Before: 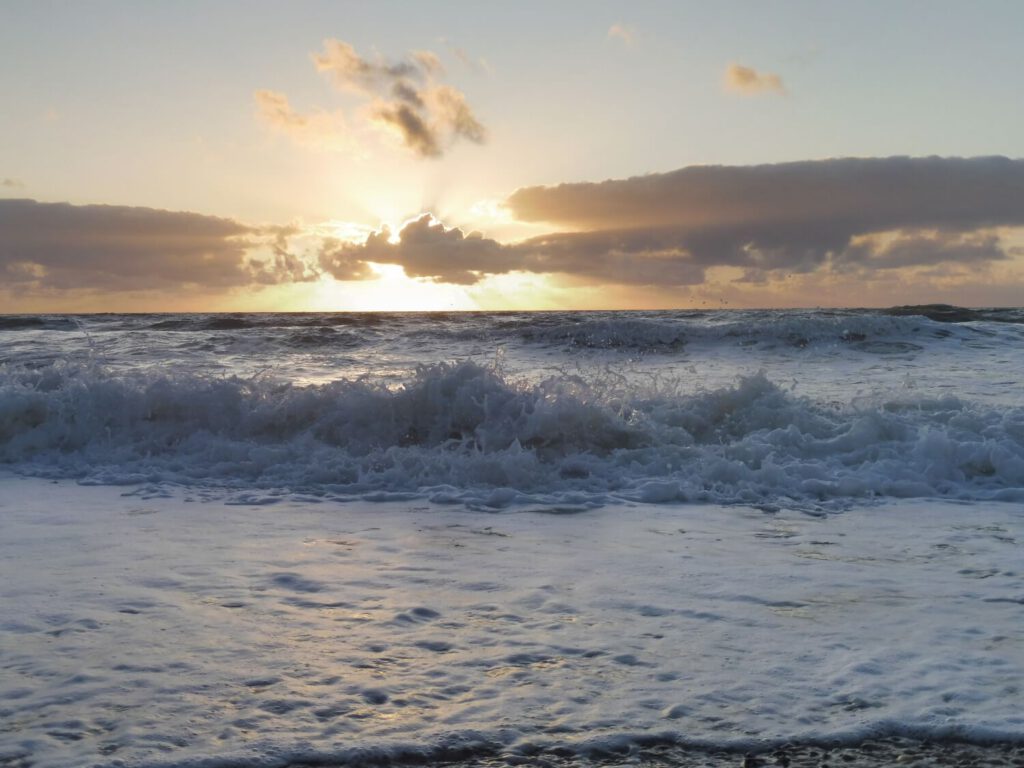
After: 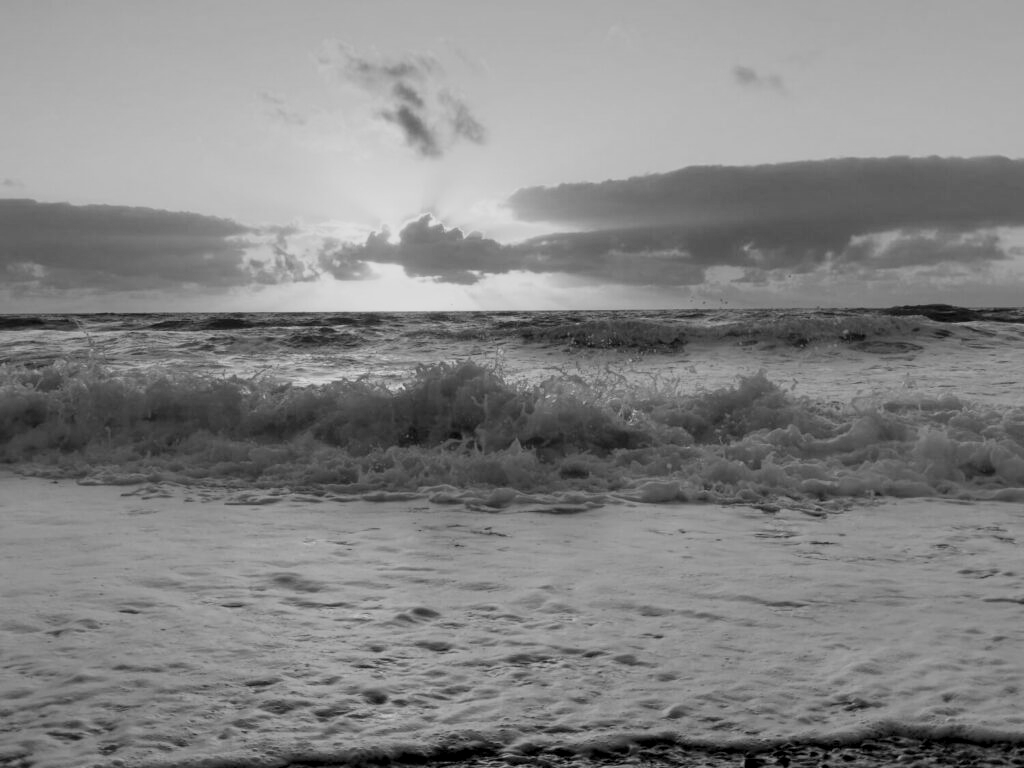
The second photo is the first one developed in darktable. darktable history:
velvia: strength 15.19%
local contrast: highlights 89%, shadows 79%
color calibration: output gray [0.21, 0.42, 0.37, 0], illuminant as shot in camera, x 0.358, y 0.373, temperature 4628.91 K
filmic rgb: black relative exposure -7.65 EV, white relative exposure 4.56 EV, threshold 3.03 EV, hardness 3.61, color science v6 (2022), enable highlight reconstruction true
